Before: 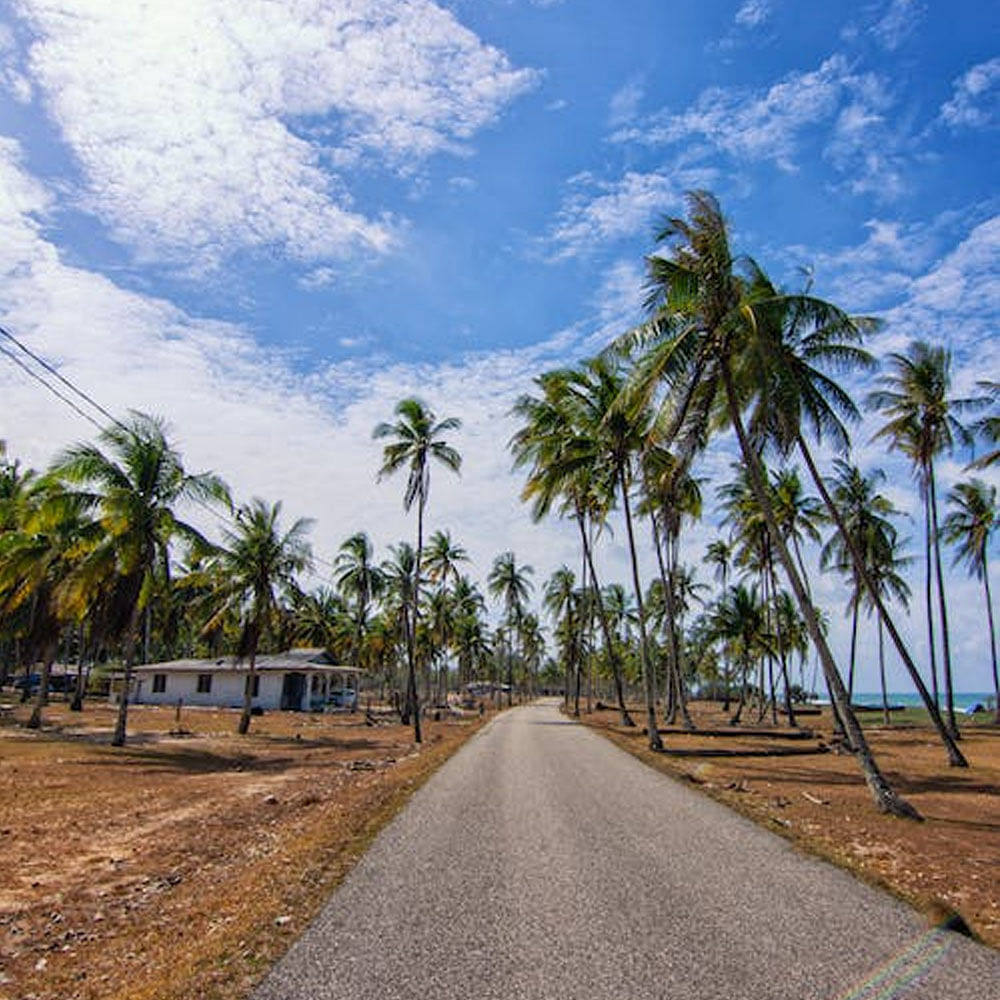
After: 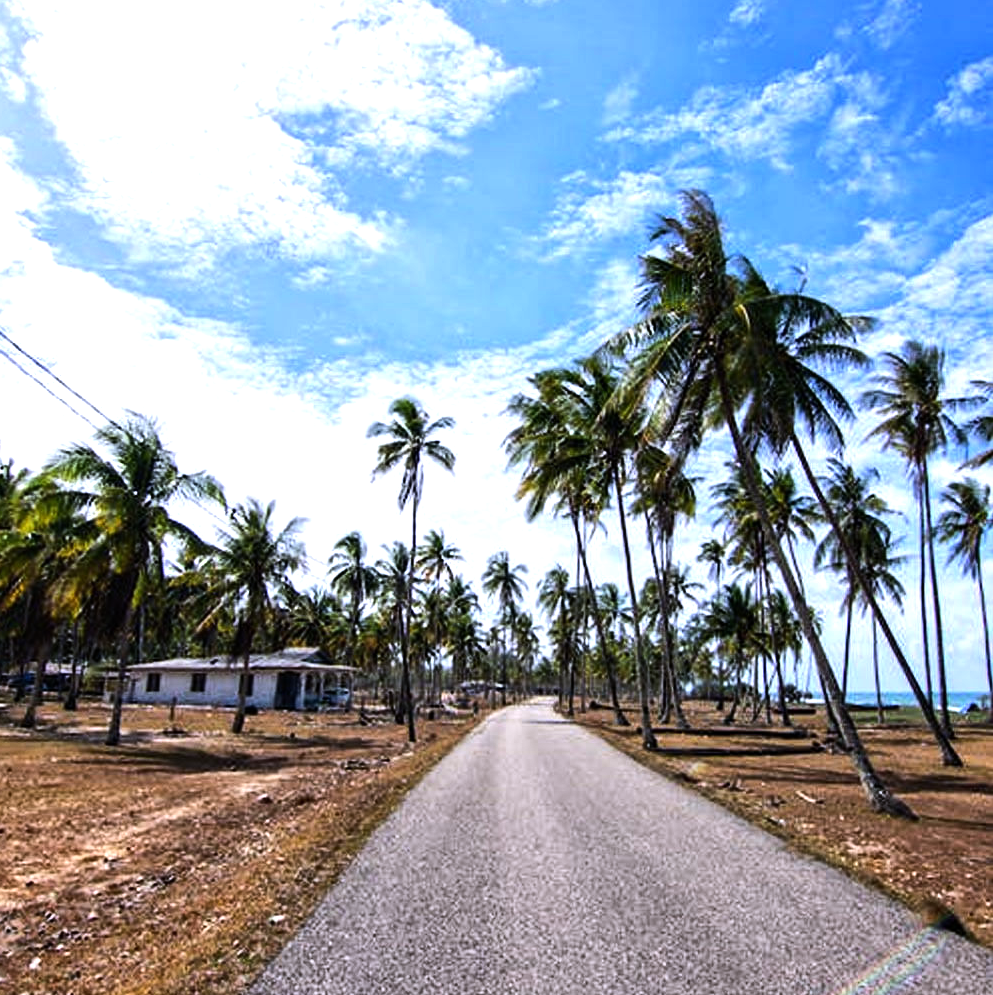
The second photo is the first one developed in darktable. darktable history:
tone equalizer: -8 EV -1.08 EV, -7 EV -1.01 EV, -6 EV -0.867 EV, -5 EV -0.578 EV, -3 EV 0.578 EV, -2 EV 0.867 EV, -1 EV 1.01 EV, +0 EV 1.08 EV, edges refinement/feathering 500, mask exposure compensation -1.57 EV, preserve details no
crop and rotate: left 0.614%, top 0.179%, bottom 0.309%
white balance: red 0.967, blue 1.119, emerald 0.756
